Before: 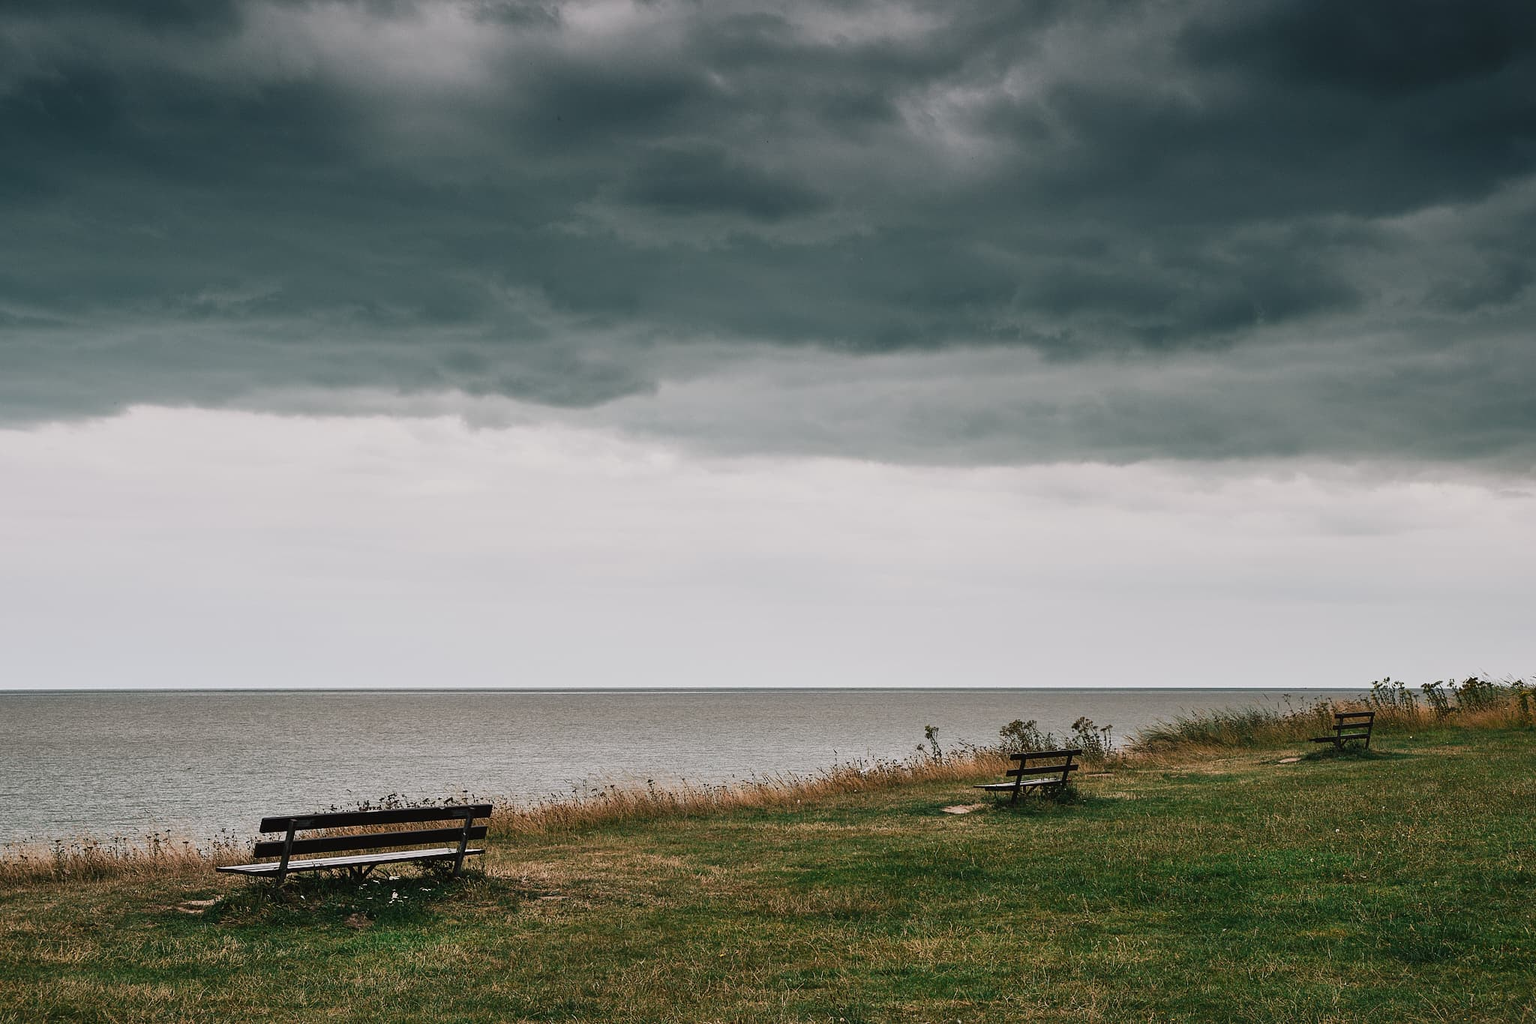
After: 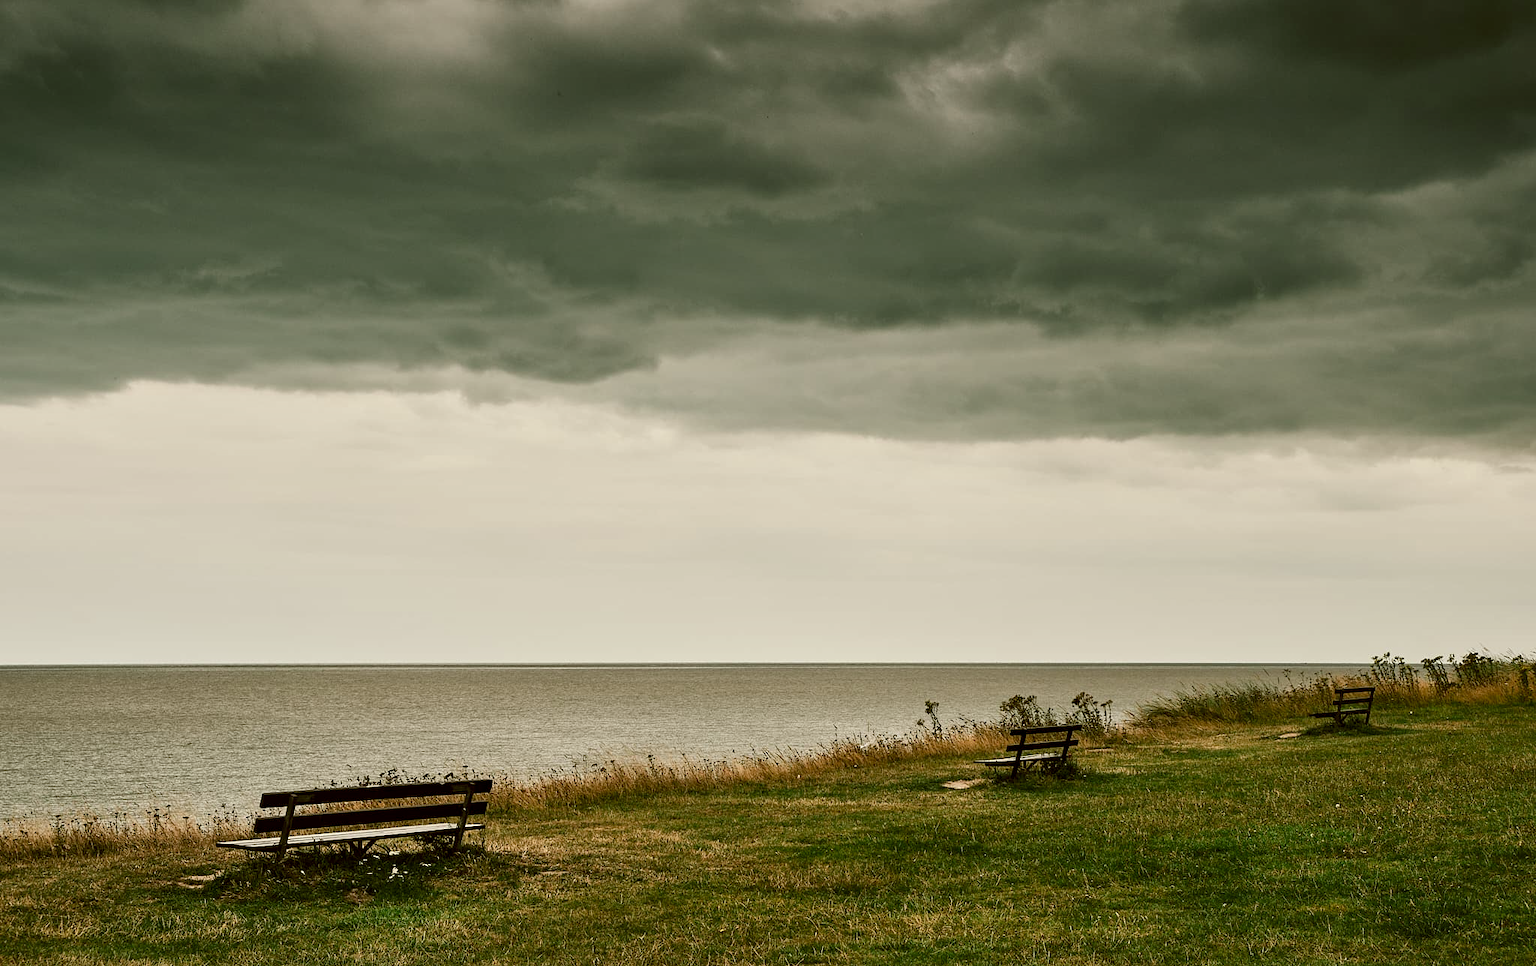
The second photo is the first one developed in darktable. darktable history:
contrast equalizer: y [[0.524, 0.538, 0.547, 0.548, 0.538, 0.524], [0.5 ×6], [0.5 ×6], [0 ×6], [0 ×6]]
tone equalizer: on, module defaults
color correction: highlights a* -1.43, highlights b* 10.12, shadows a* 0.395, shadows b* 19.35
crop and rotate: top 2.479%, bottom 3.018%
